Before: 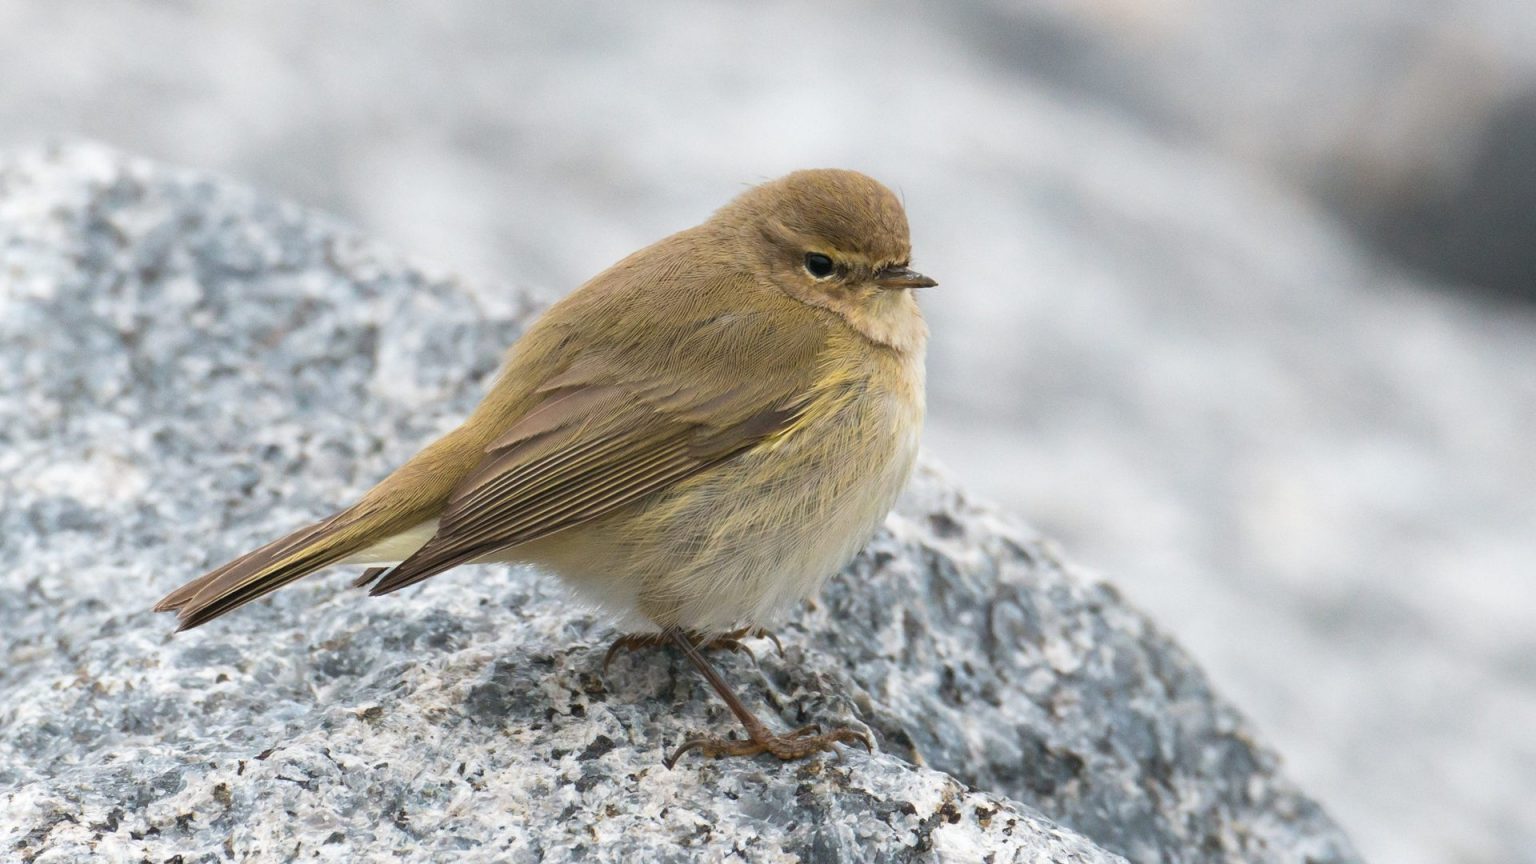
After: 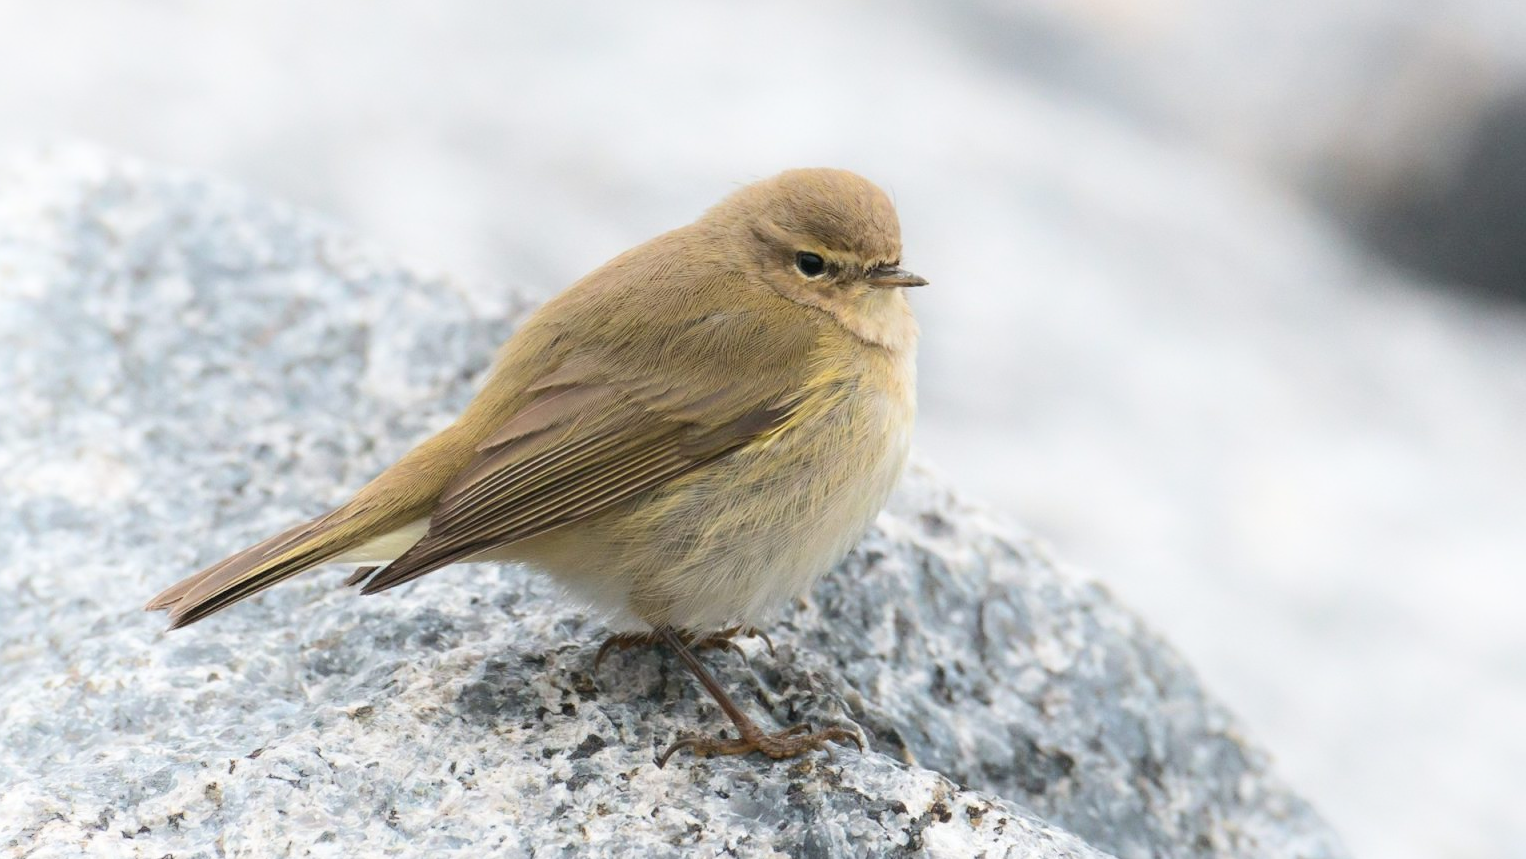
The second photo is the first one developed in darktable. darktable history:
crop and rotate: left 0.614%, top 0.179%, bottom 0.309%
shadows and highlights: highlights 70.7, soften with gaussian
